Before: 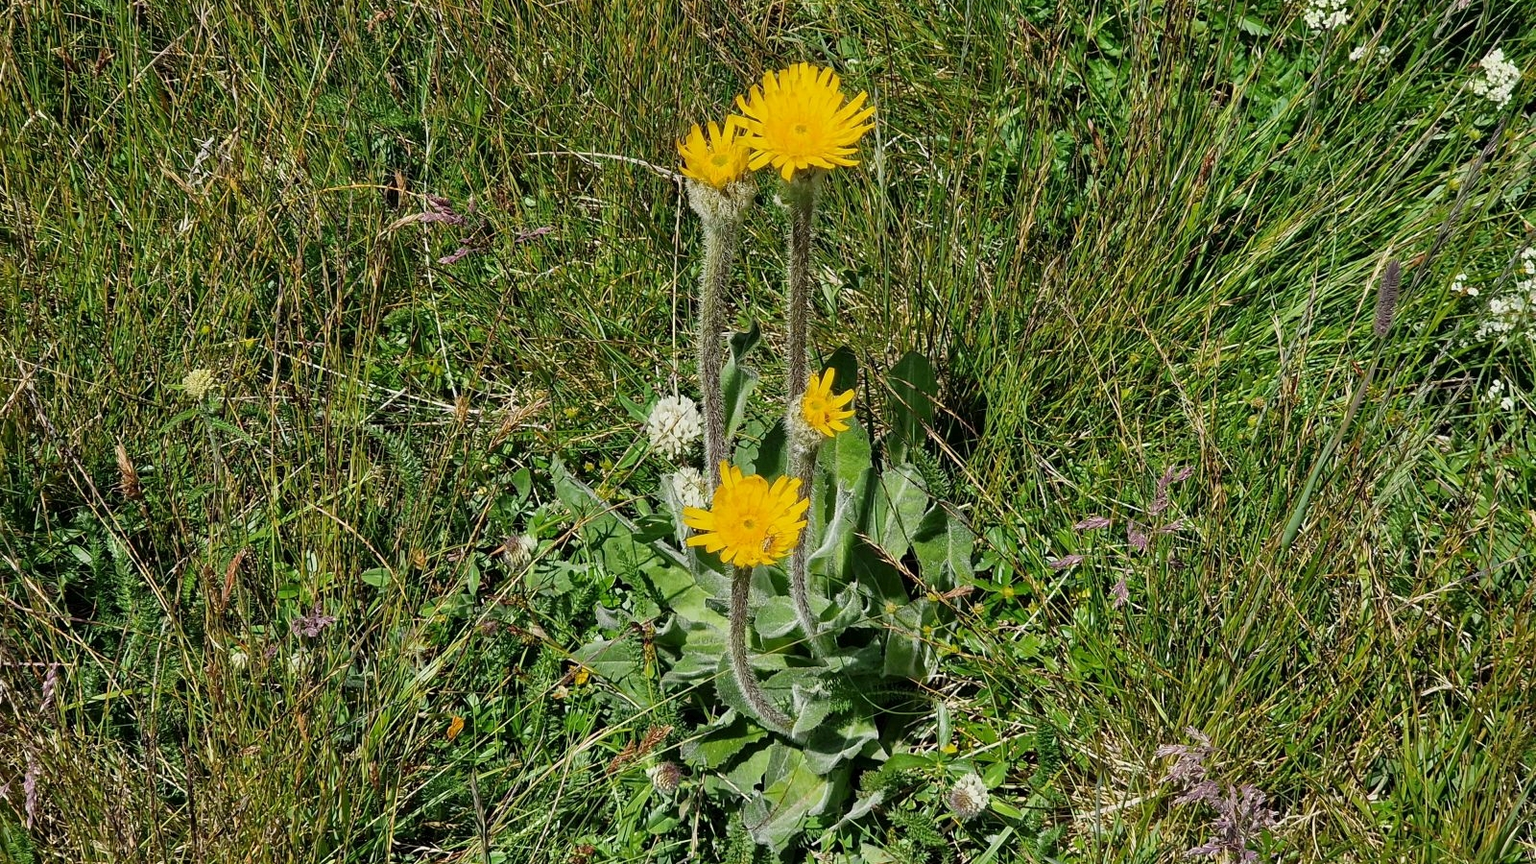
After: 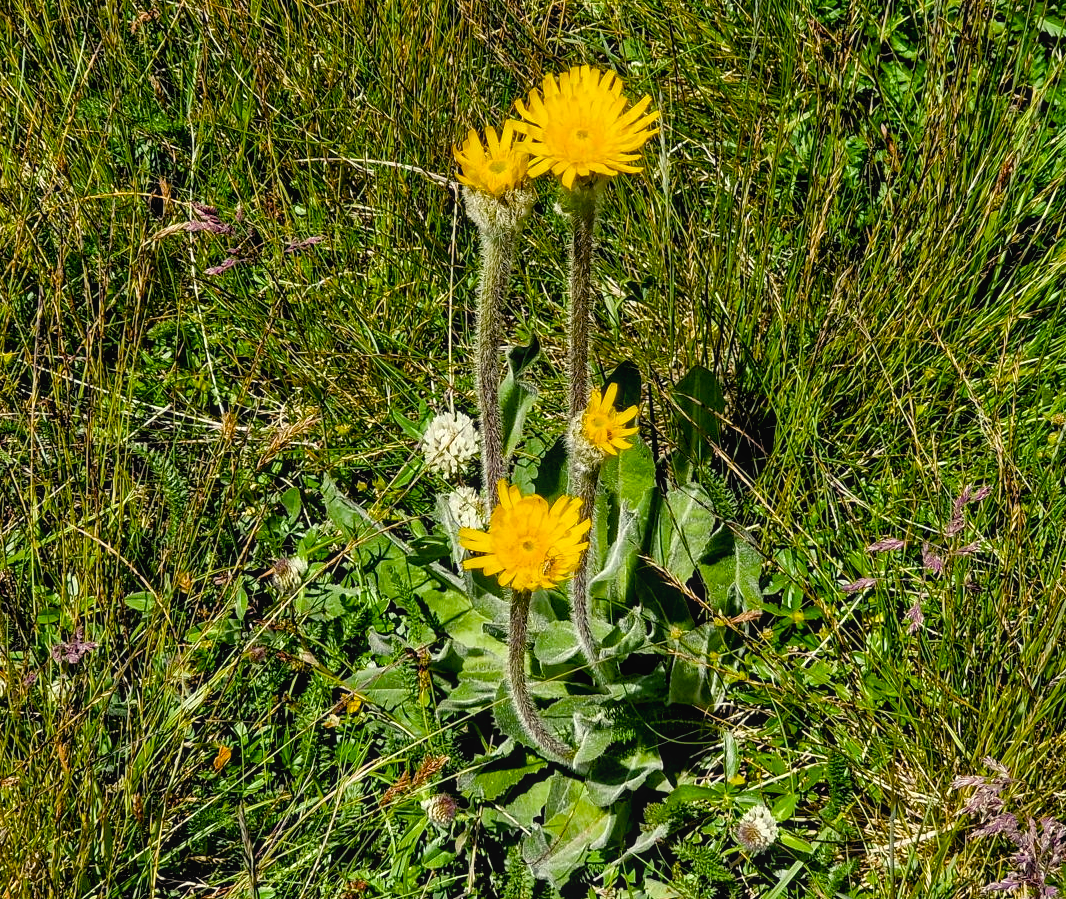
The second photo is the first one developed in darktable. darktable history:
local contrast: detail 110%
color balance rgb: shadows lift › luminance -21.66%, shadows lift › chroma 6.57%, shadows lift › hue 270°, power › chroma 0.68%, power › hue 60°, highlights gain › luminance 6.08%, highlights gain › chroma 1.33%, highlights gain › hue 90°, global offset › luminance -0.87%, perceptual saturation grading › global saturation 26.86%, perceptual saturation grading › highlights -28.39%, perceptual saturation grading › mid-tones 15.22%, perceptual saturation grading › shadows 33.98%, perceptual brilliance grading › highlights 10%, perceptual brilliance grading › mid-tones 5%
crop and rotate: left 15.754%, right 17.579%
tone equalizer: on, module defaults
